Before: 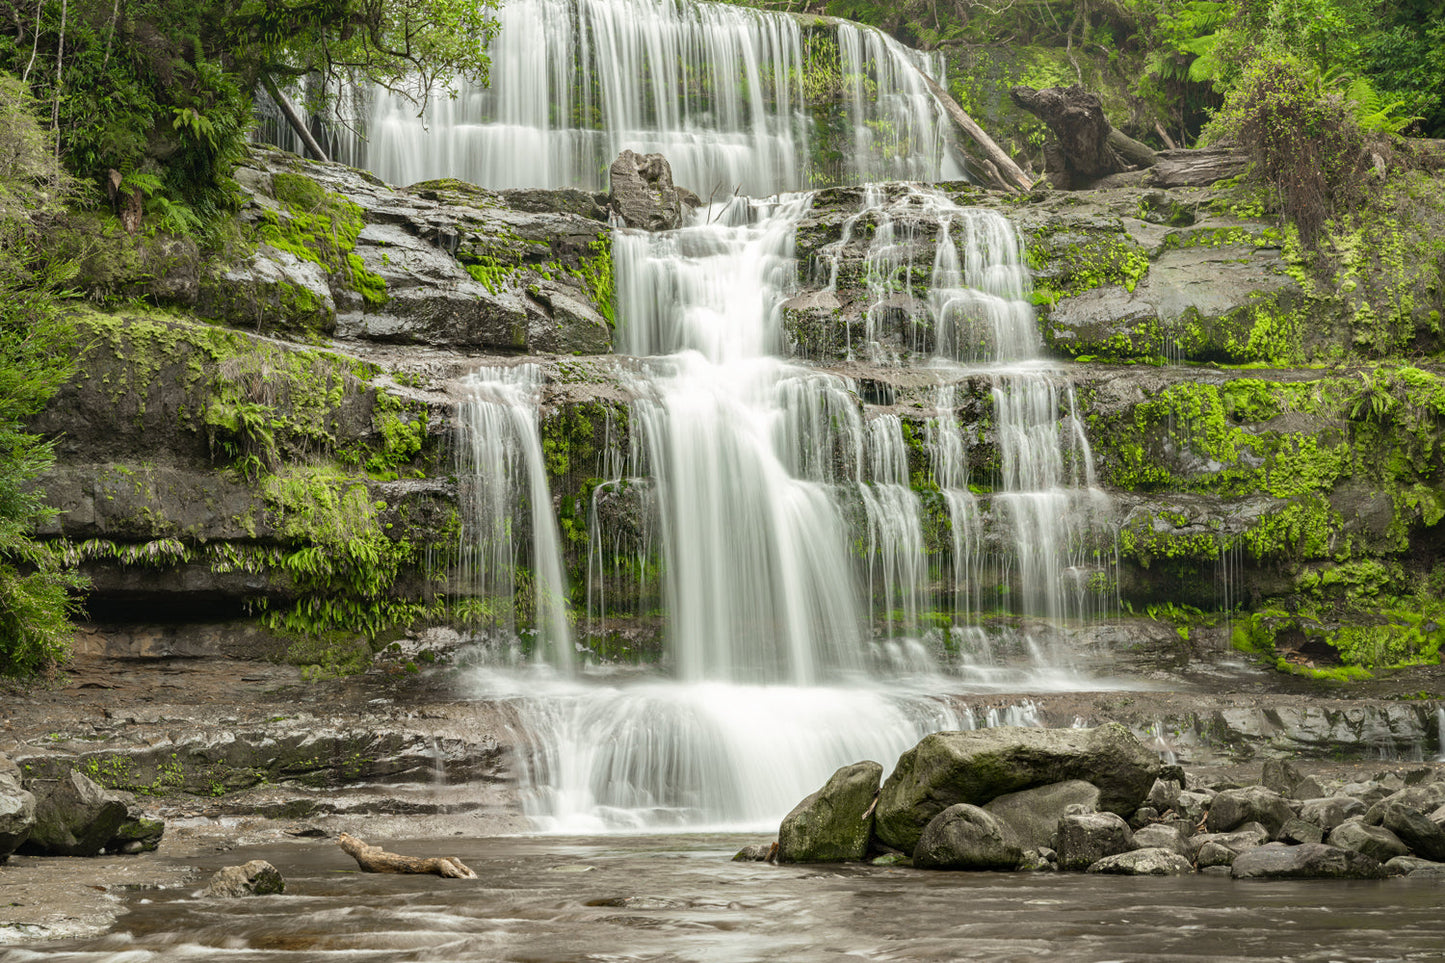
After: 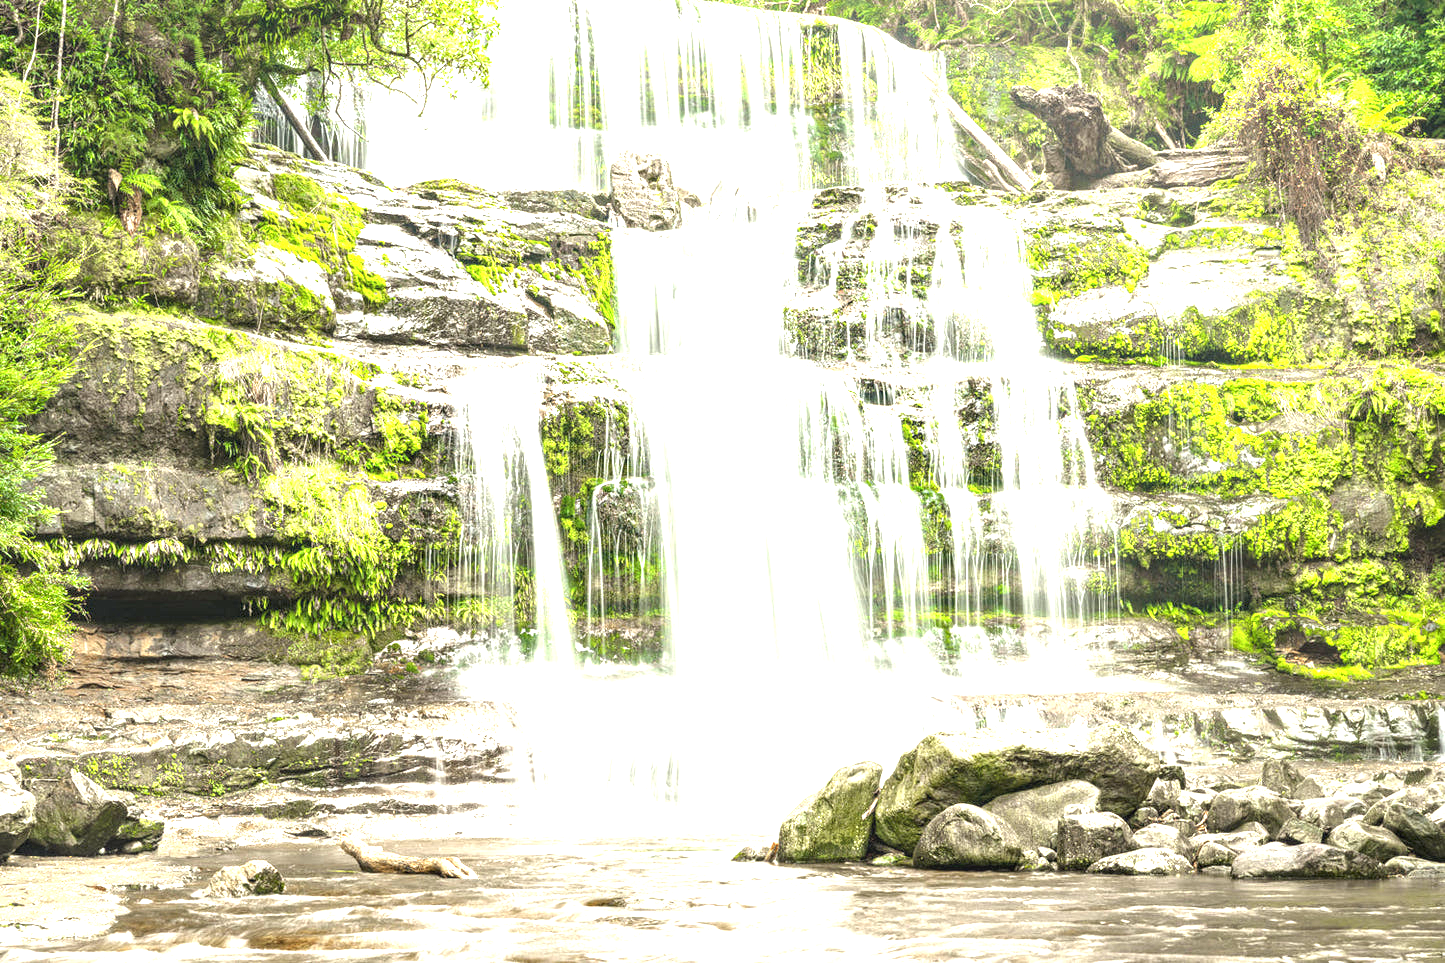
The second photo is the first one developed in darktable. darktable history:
exposure: black level correction 0, exposure 2.108 EV, compensate exposure bias true, compensate highlight preservation false
local contrast: on, module defaults
